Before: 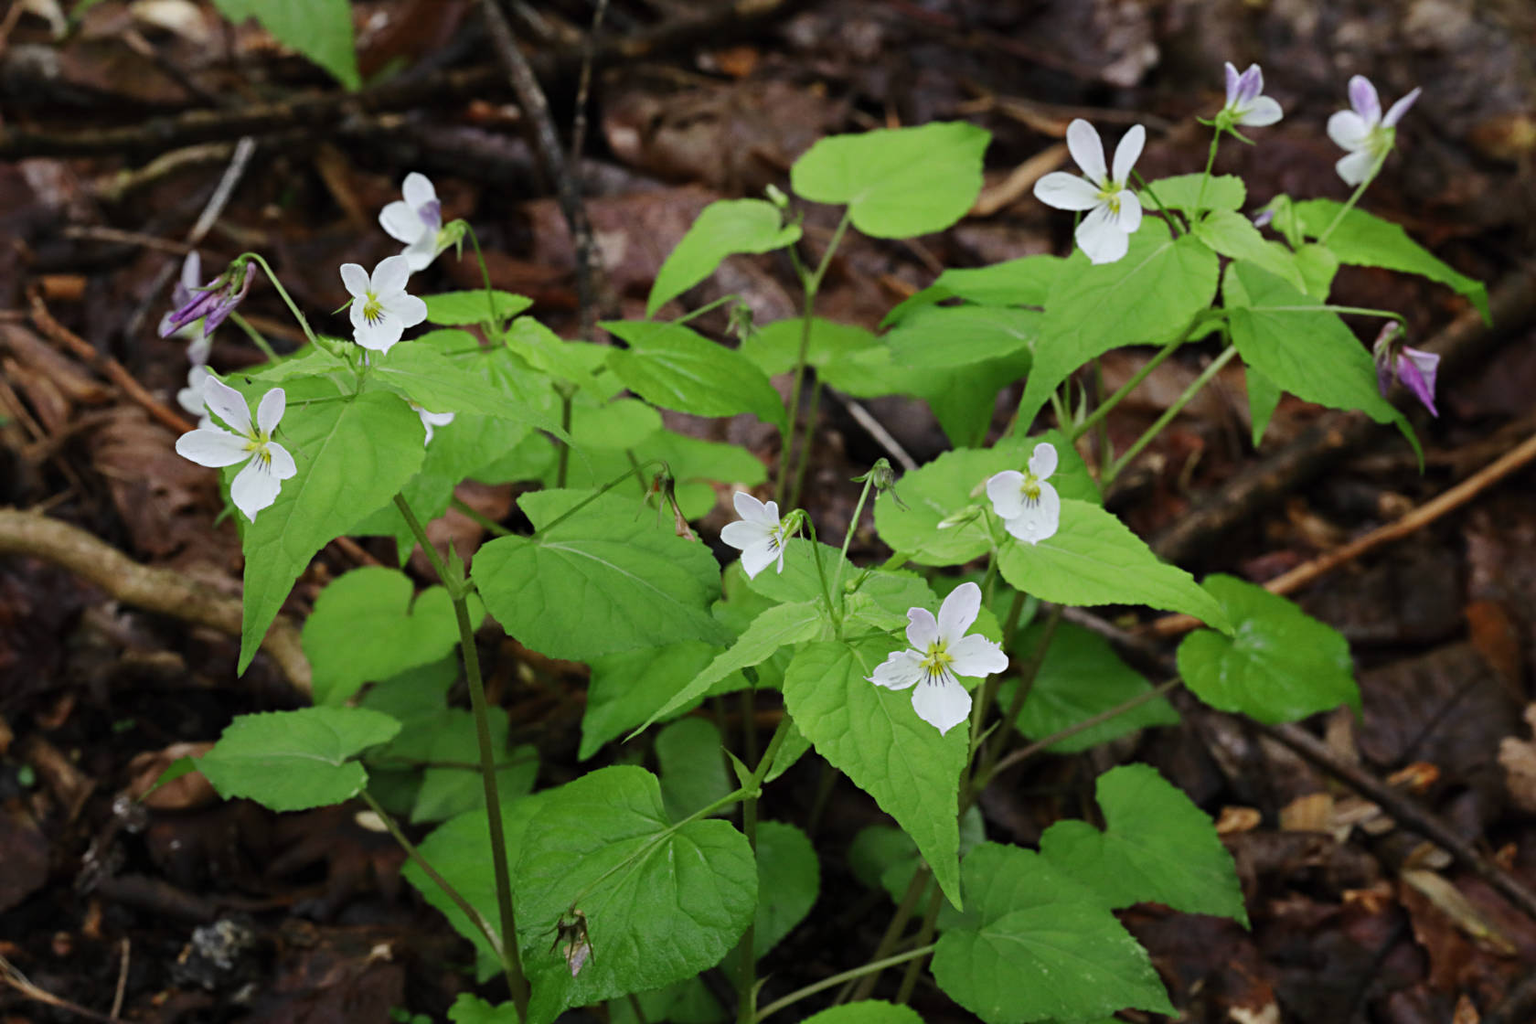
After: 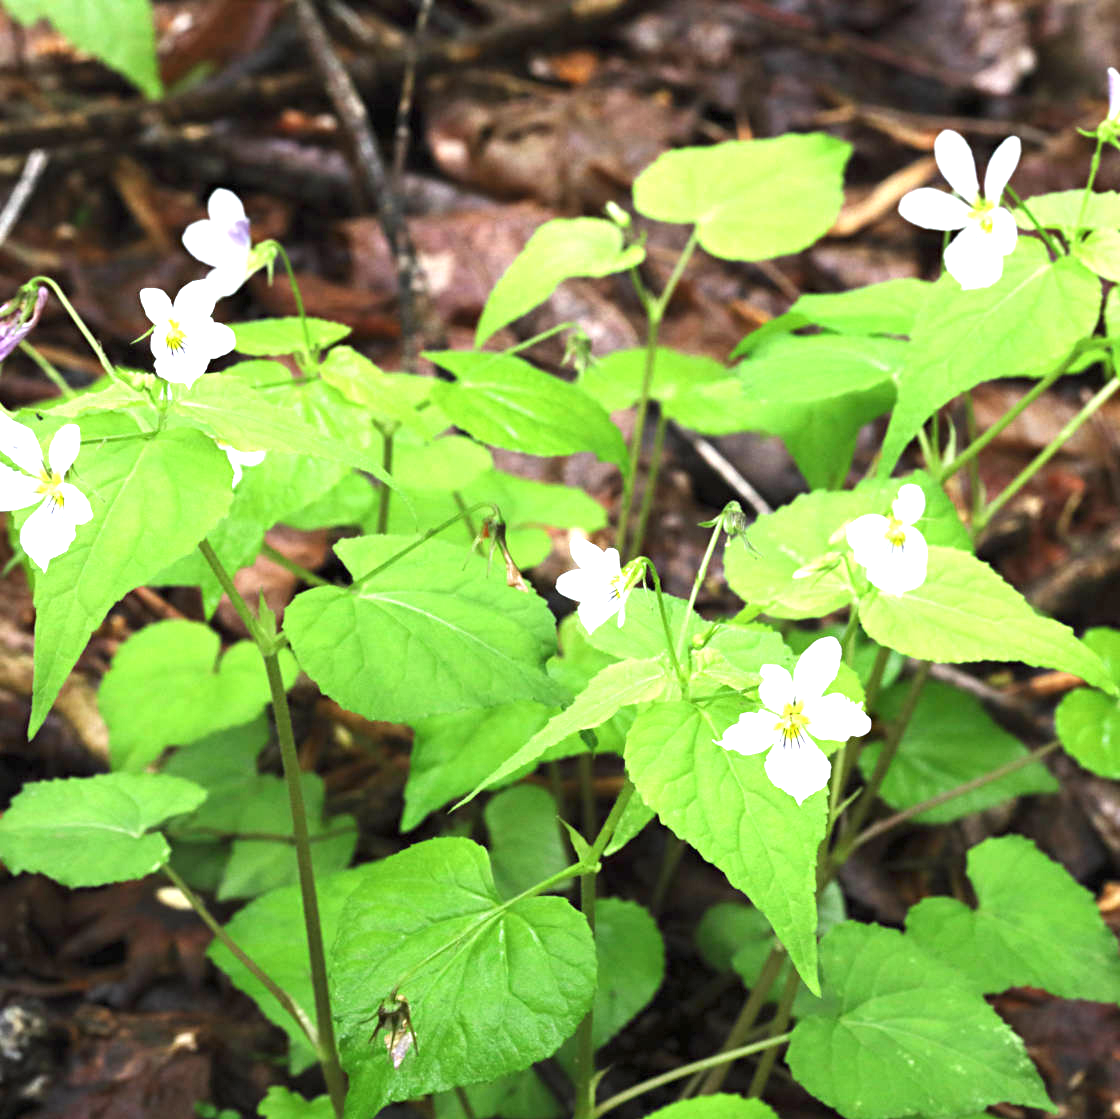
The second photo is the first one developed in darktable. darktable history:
exposure: black level correction 0, exposure 0.7 EV, compensate exposure bias true, compensate highlight preservation false
crop and rotate: left 13.84%, right 19.466%
